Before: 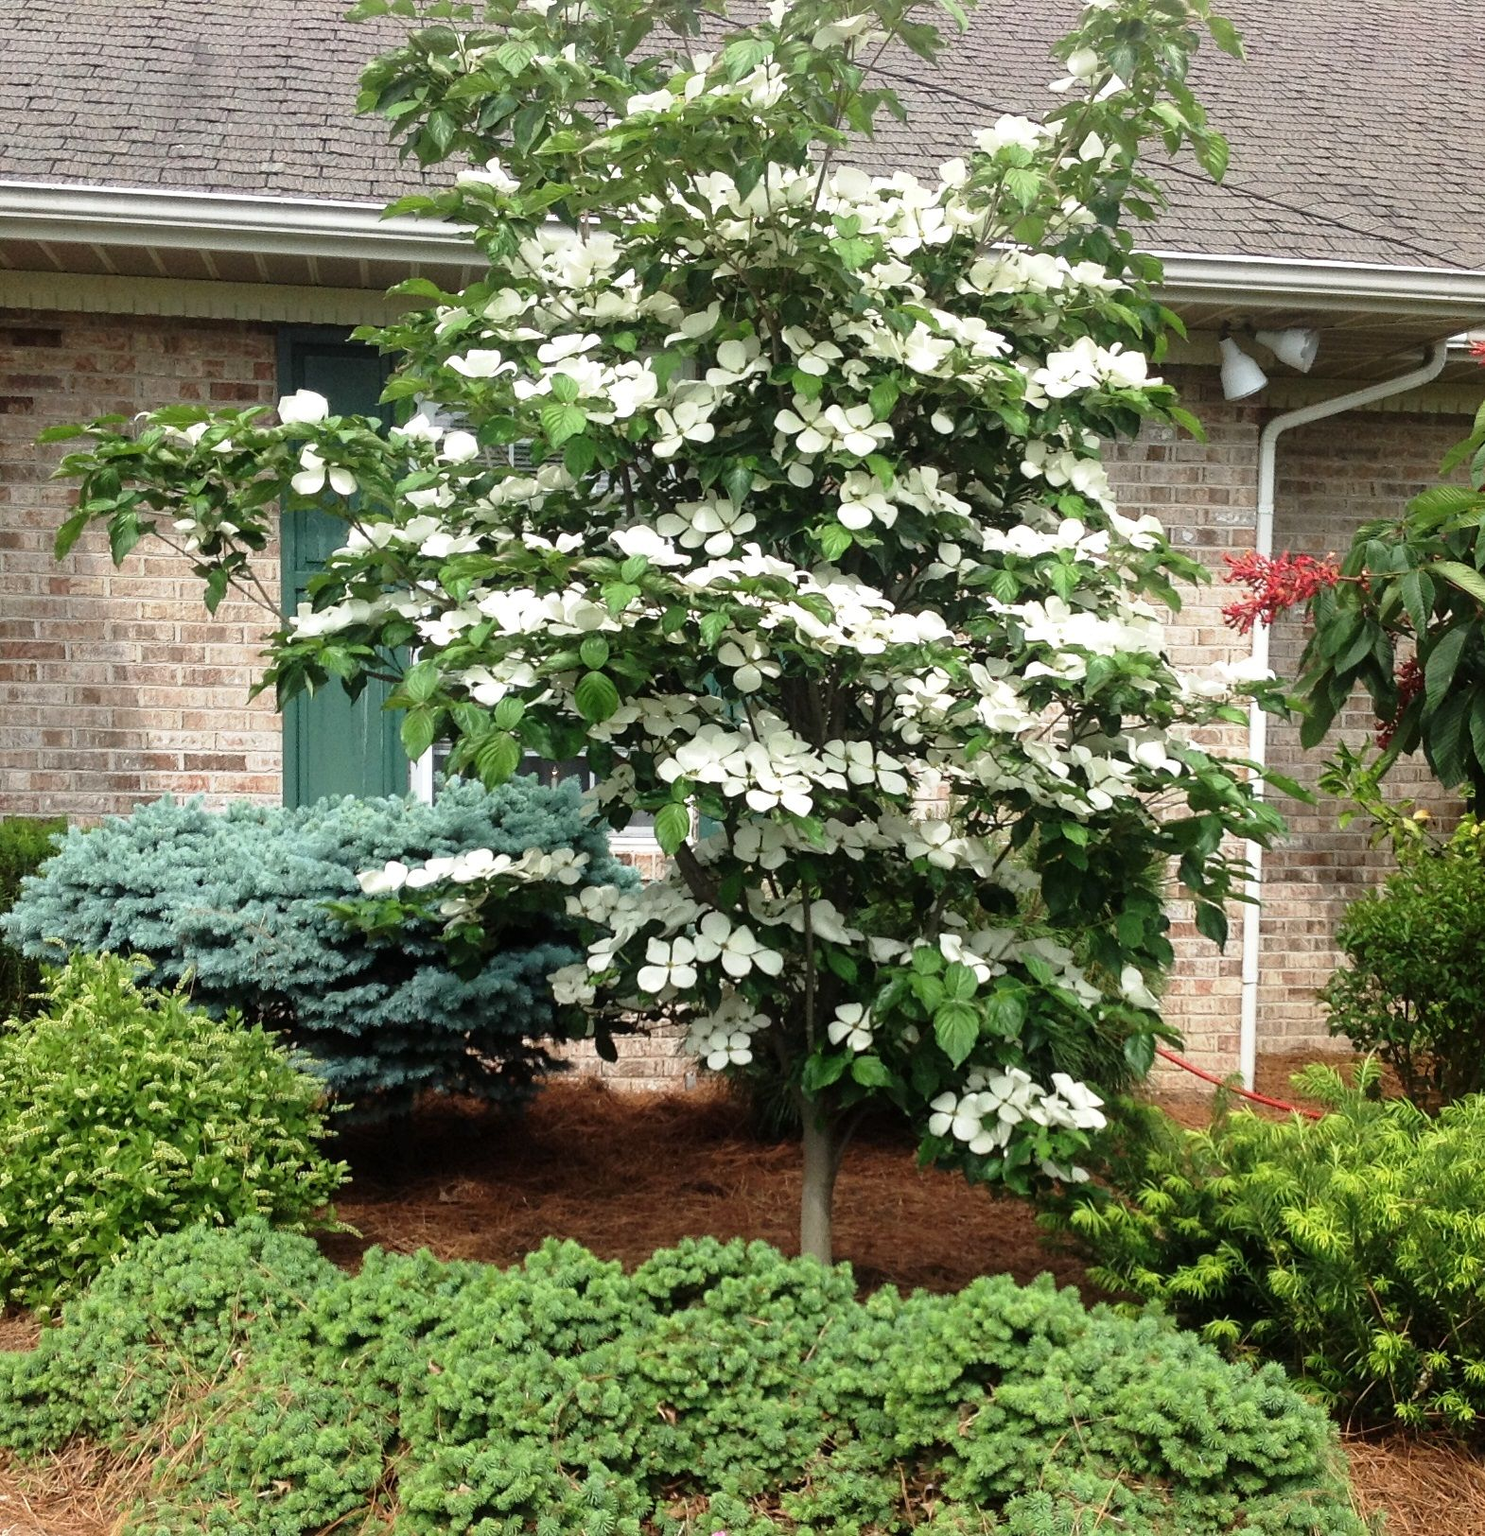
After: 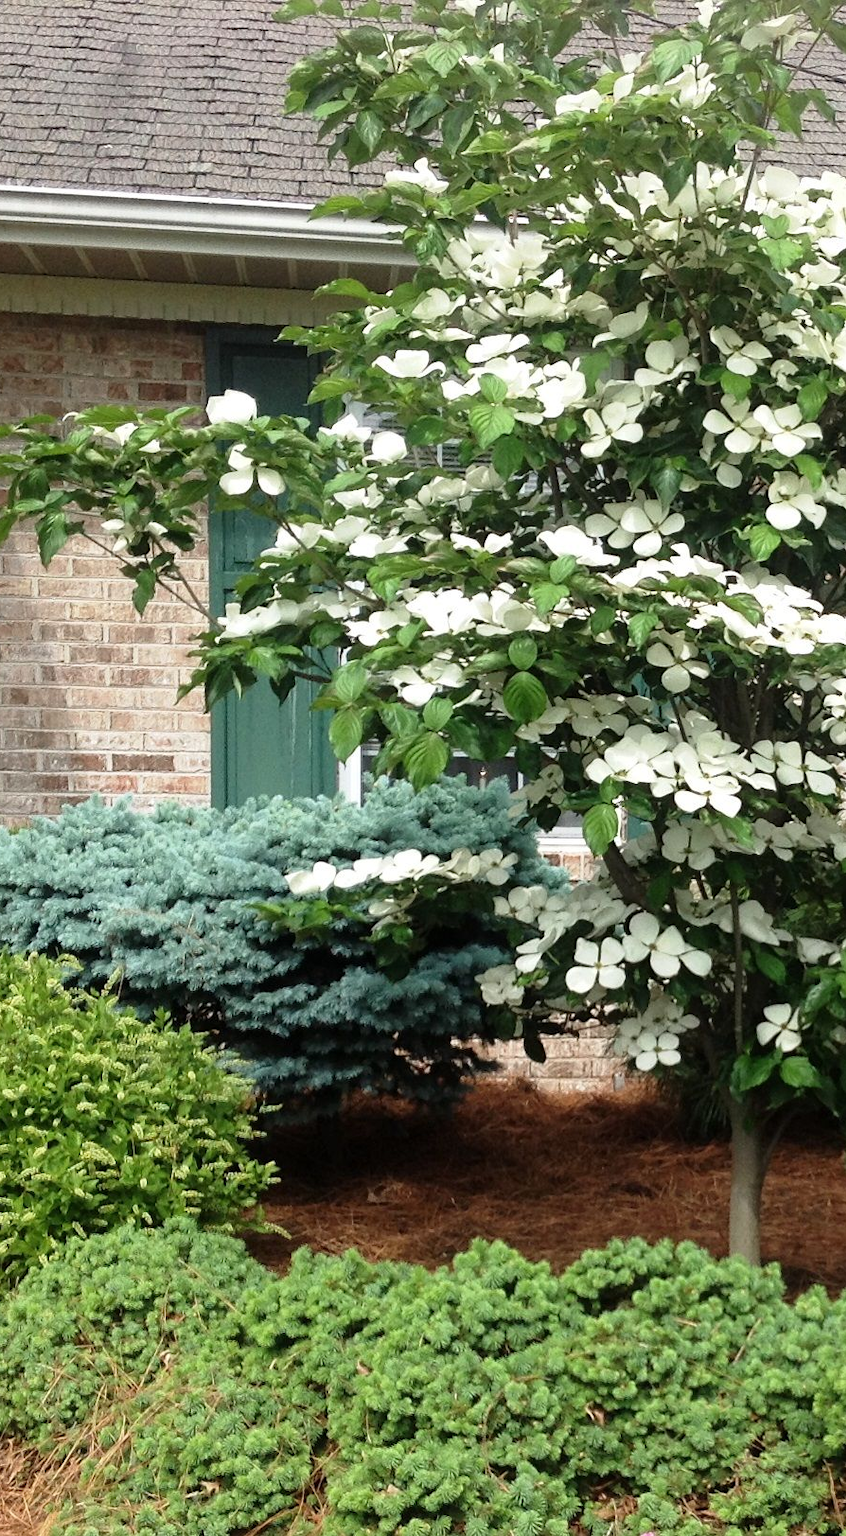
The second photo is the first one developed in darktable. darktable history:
crop: left 4.881%, right 38.135%
